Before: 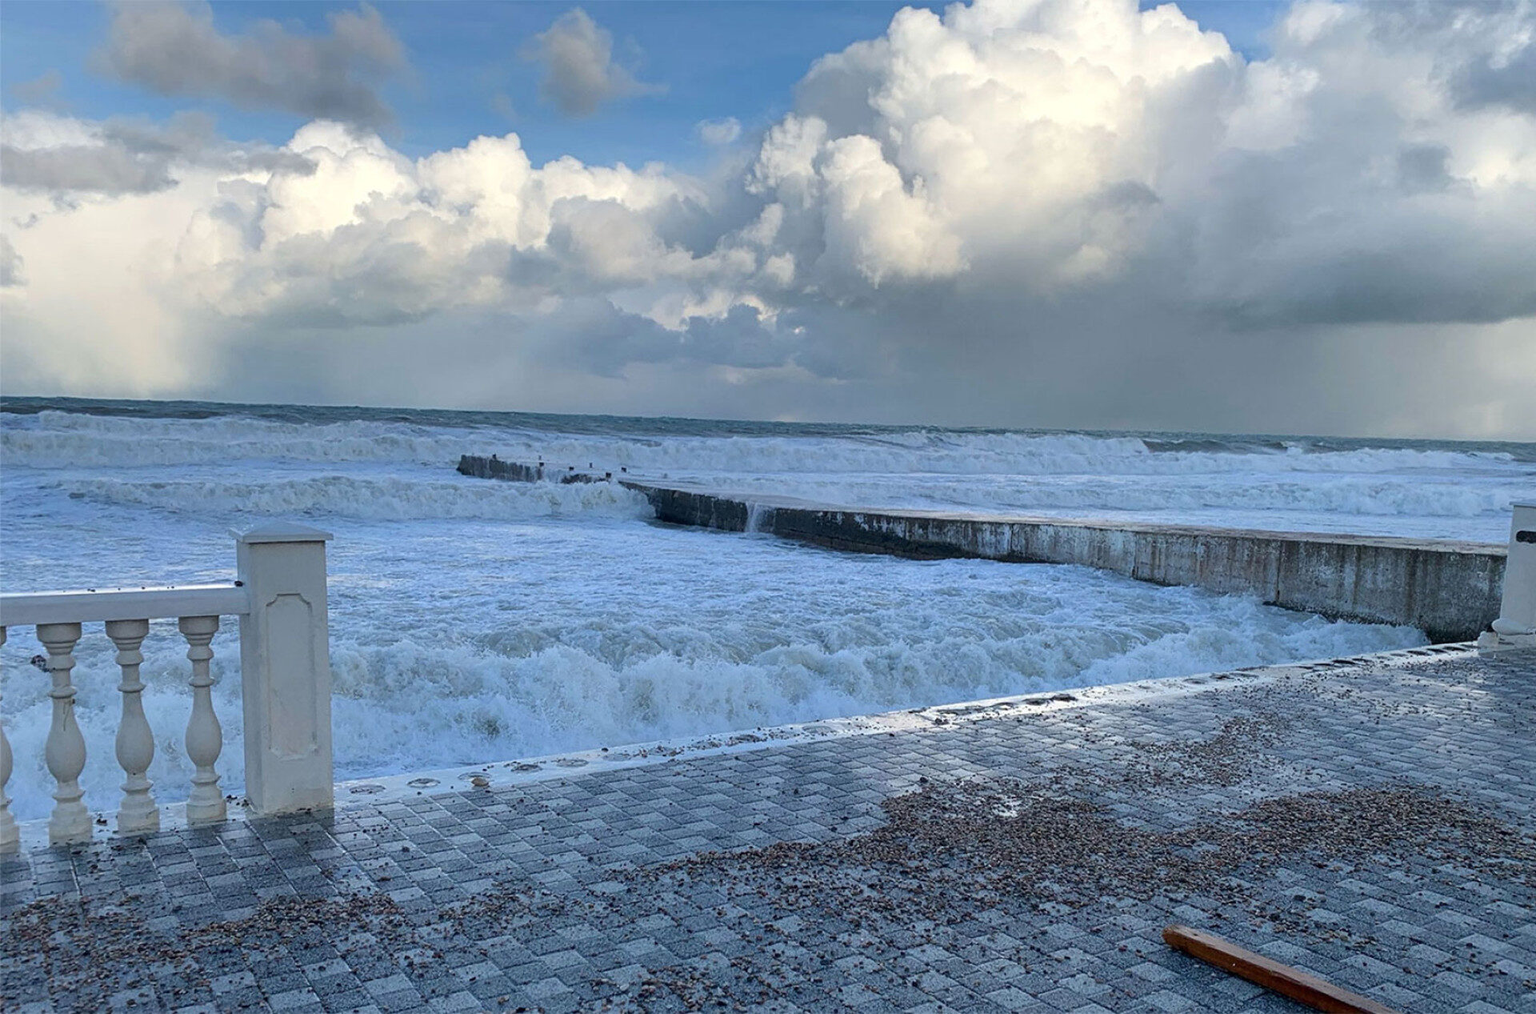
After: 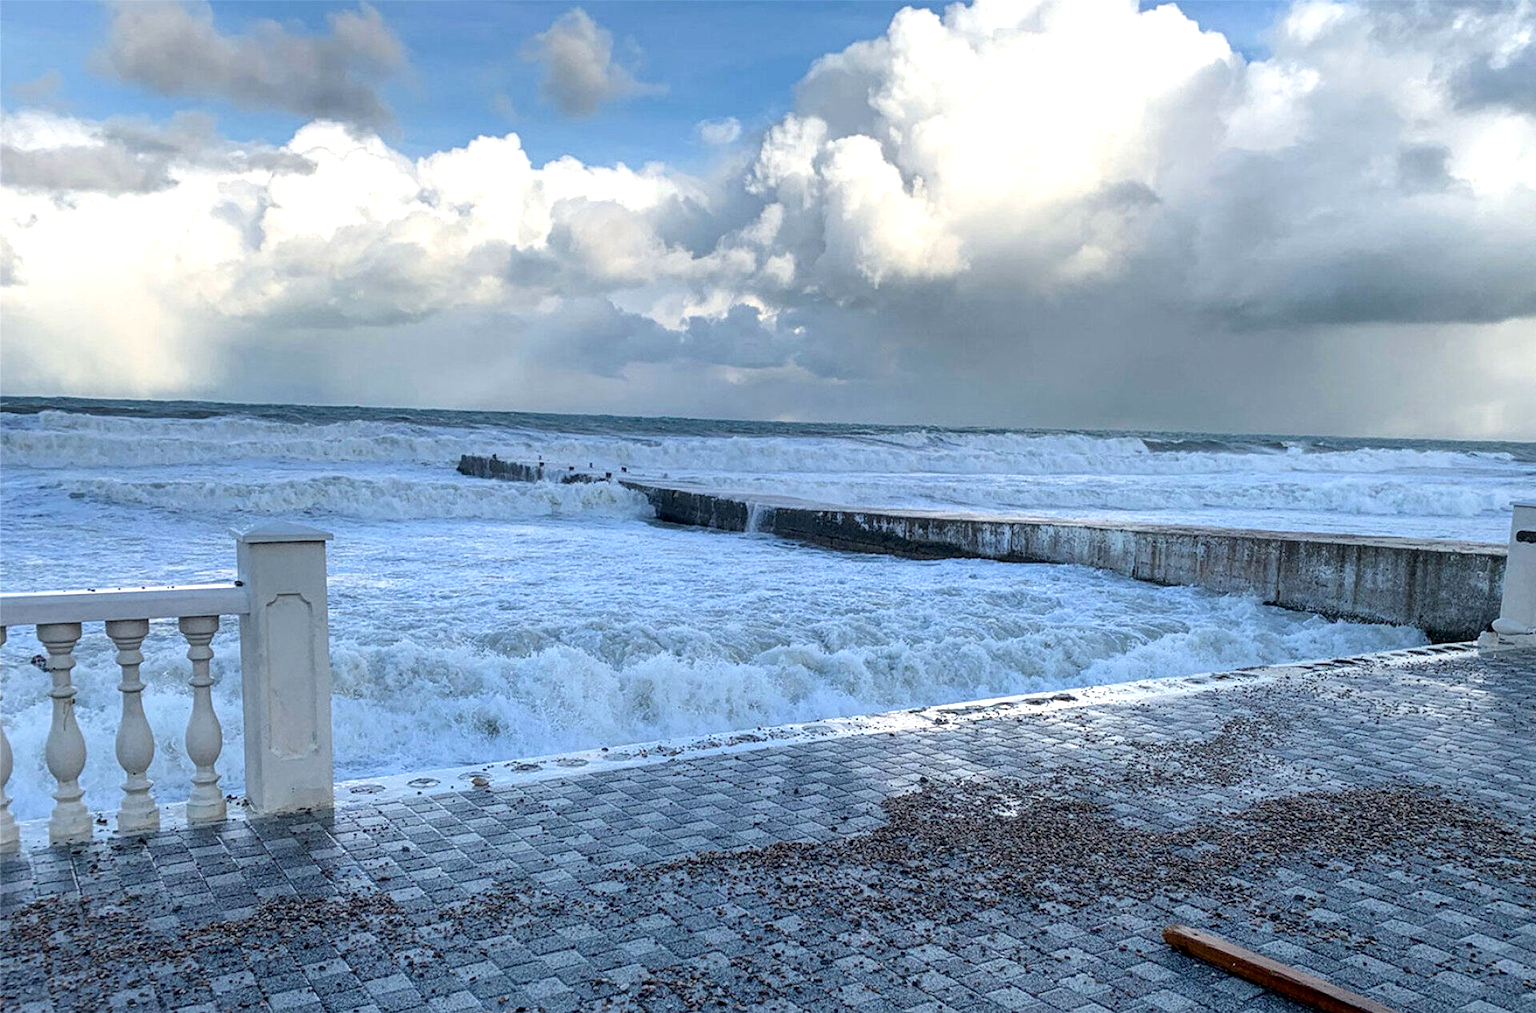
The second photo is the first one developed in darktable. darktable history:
local contrast: on, module defaults
tone equalizer: -8 EV -0.445 EV, -7 EV -0.428 EV, -6 EV -0.316 EV, -5 EV -0.202 EV, -3 EV 0.201 EV, -2 EV 0.329 EV, -1 EV 0.406 EV, +0 EV 0.417 EV
